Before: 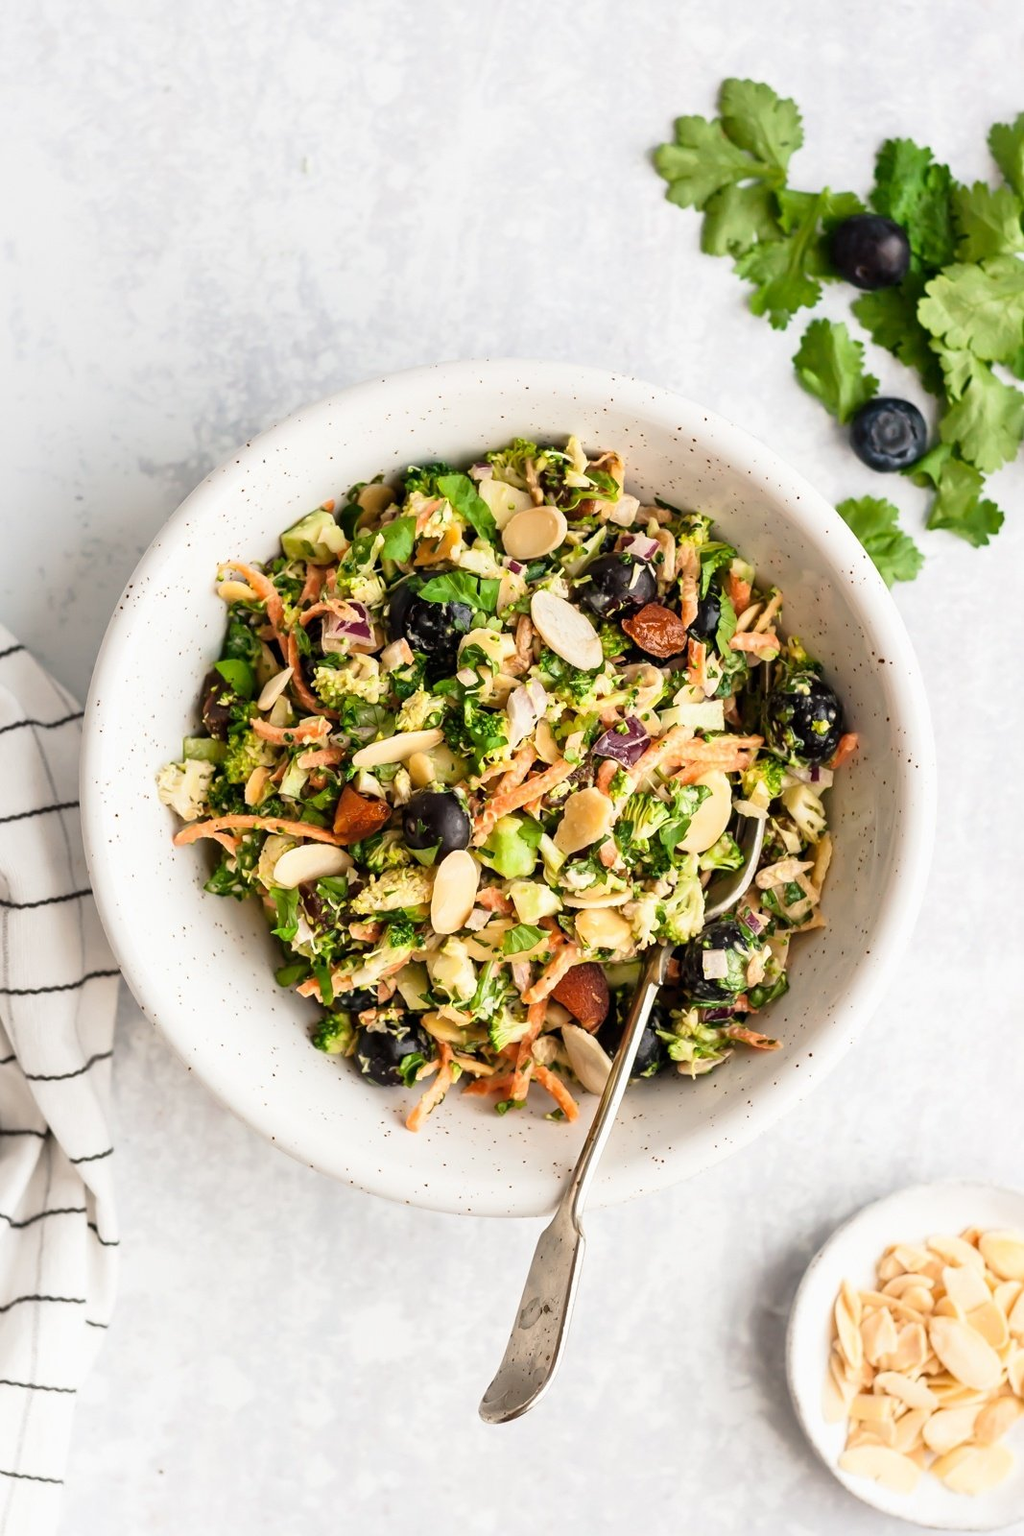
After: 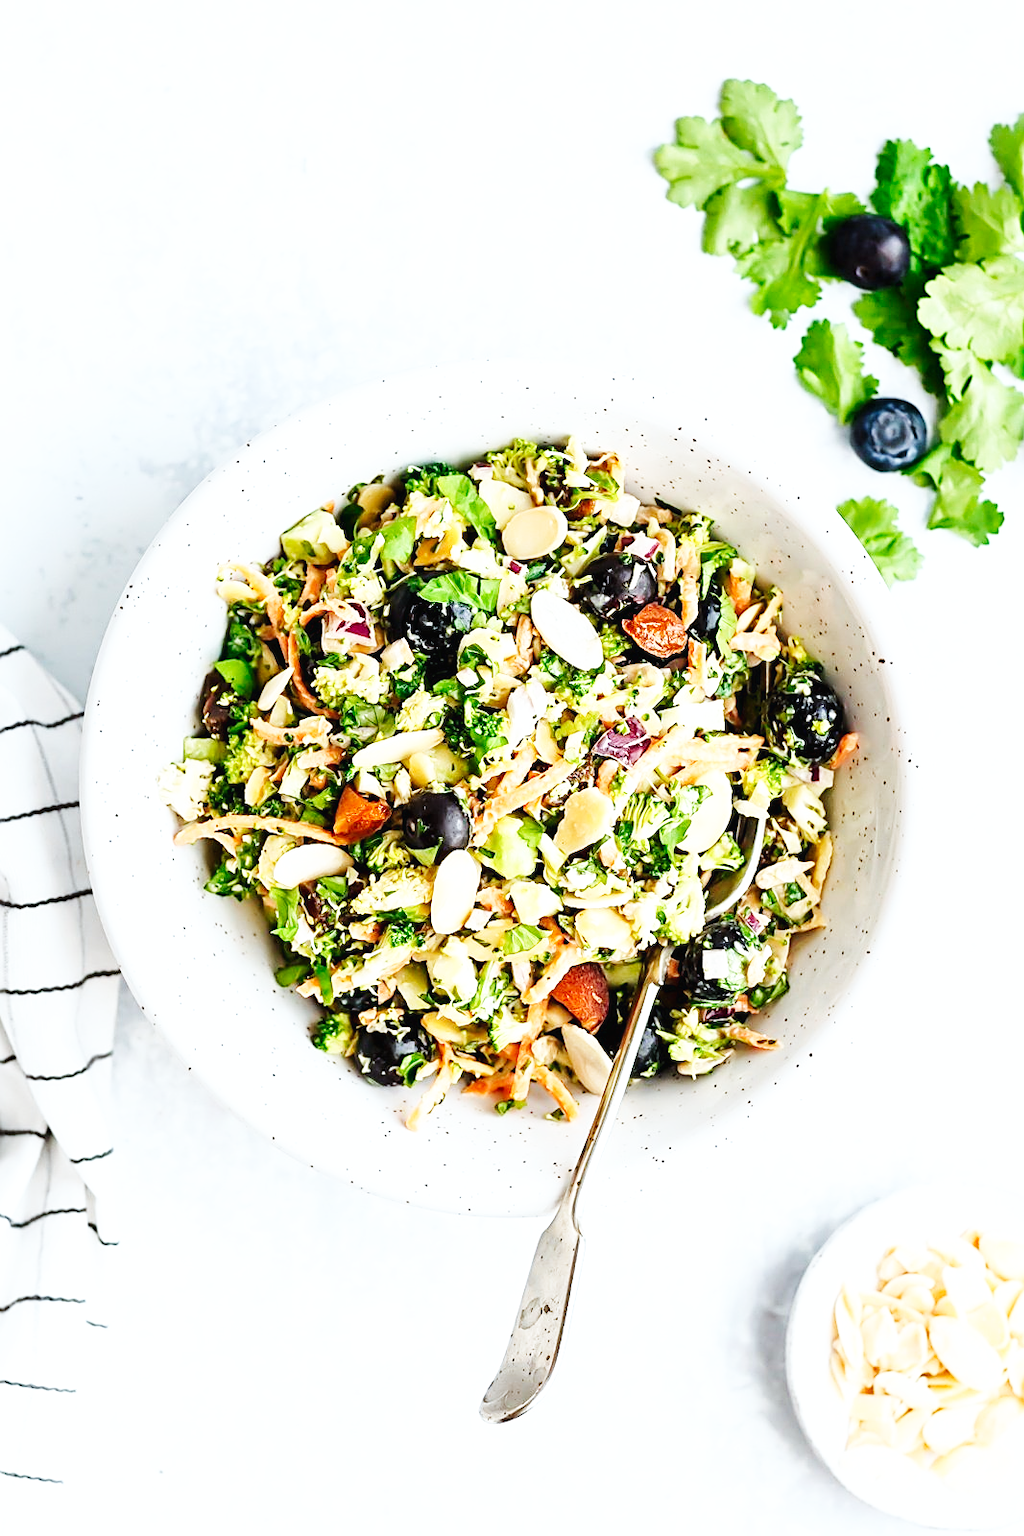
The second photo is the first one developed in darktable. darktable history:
color calibration: illuminant F (fluorescent), F source F9 (Cool White Deluxe 4150 K) – high CRI, x 0.374, y 0.373, temperature 4159.87 K
sharpen: amount 0.494
base curve: curves: ch0 [(0, 0.003) (0.001, 0.002) (0.006, 0.004) (0.02, 0.022) (0.048, 0.086) (0.094, 0.234) (0.162, 0.431) (0.258, 0.629) (0.385, 0.8) (0.548, 0.918) (0.751, 0.988) (1, 1)], preserve colors none
